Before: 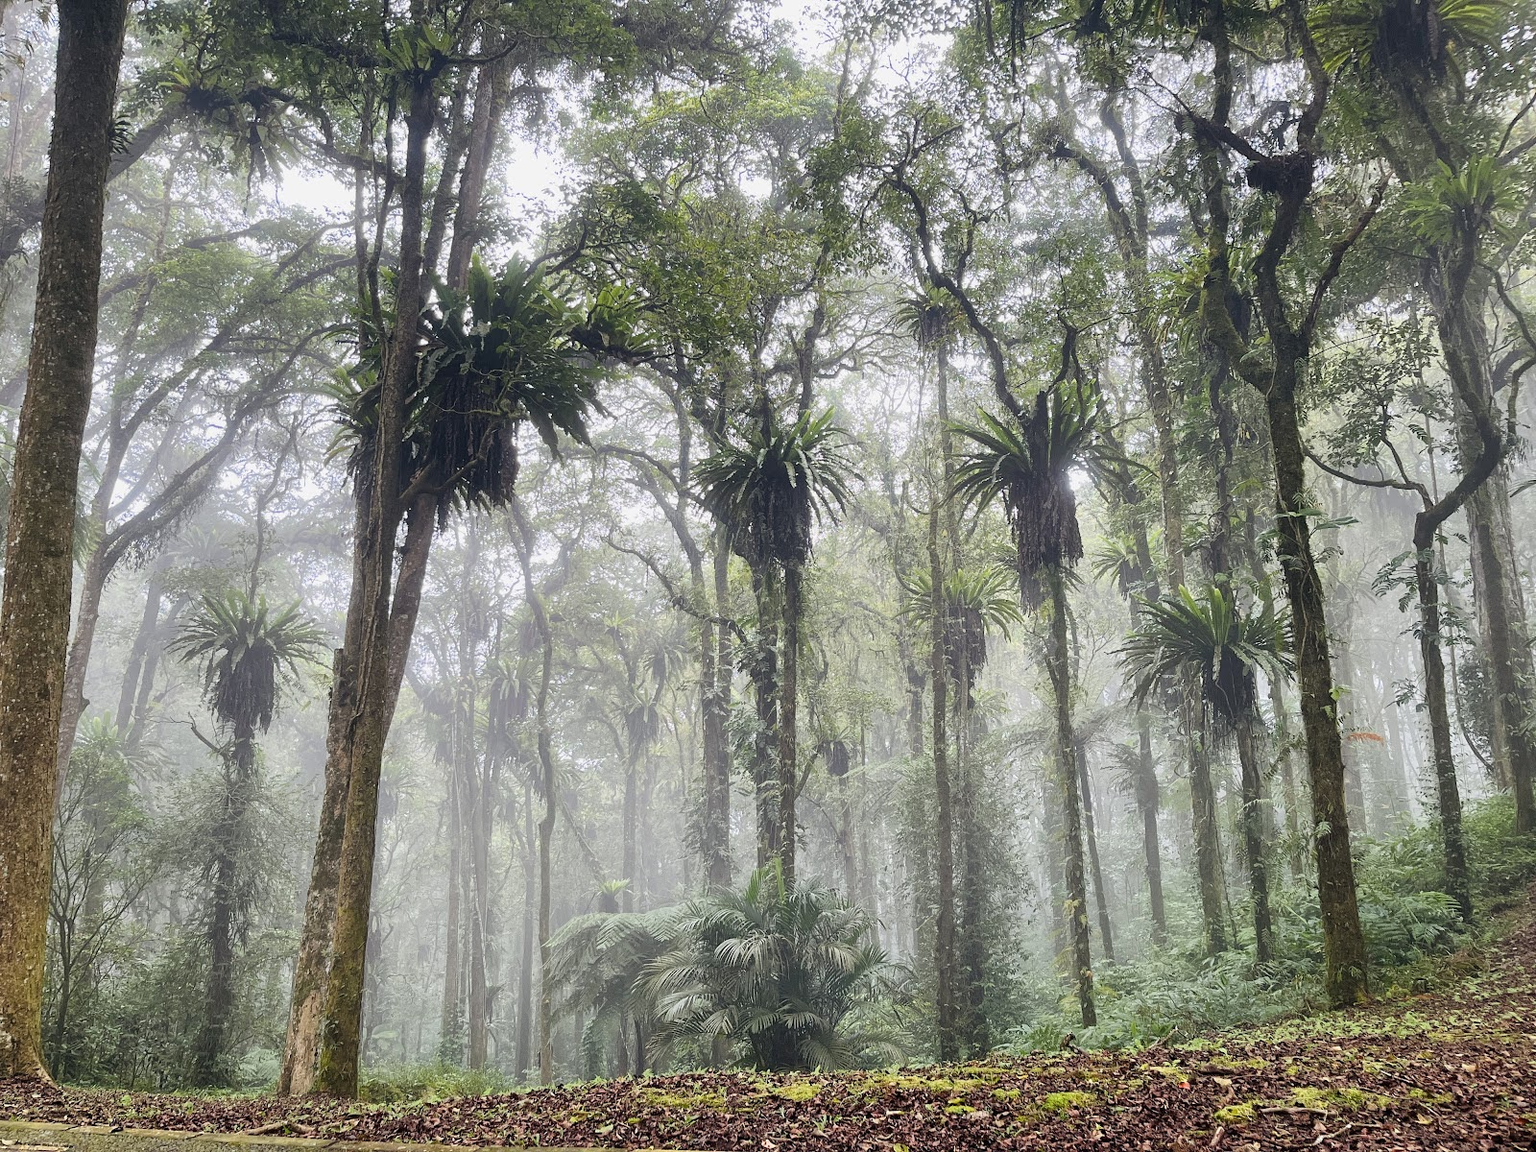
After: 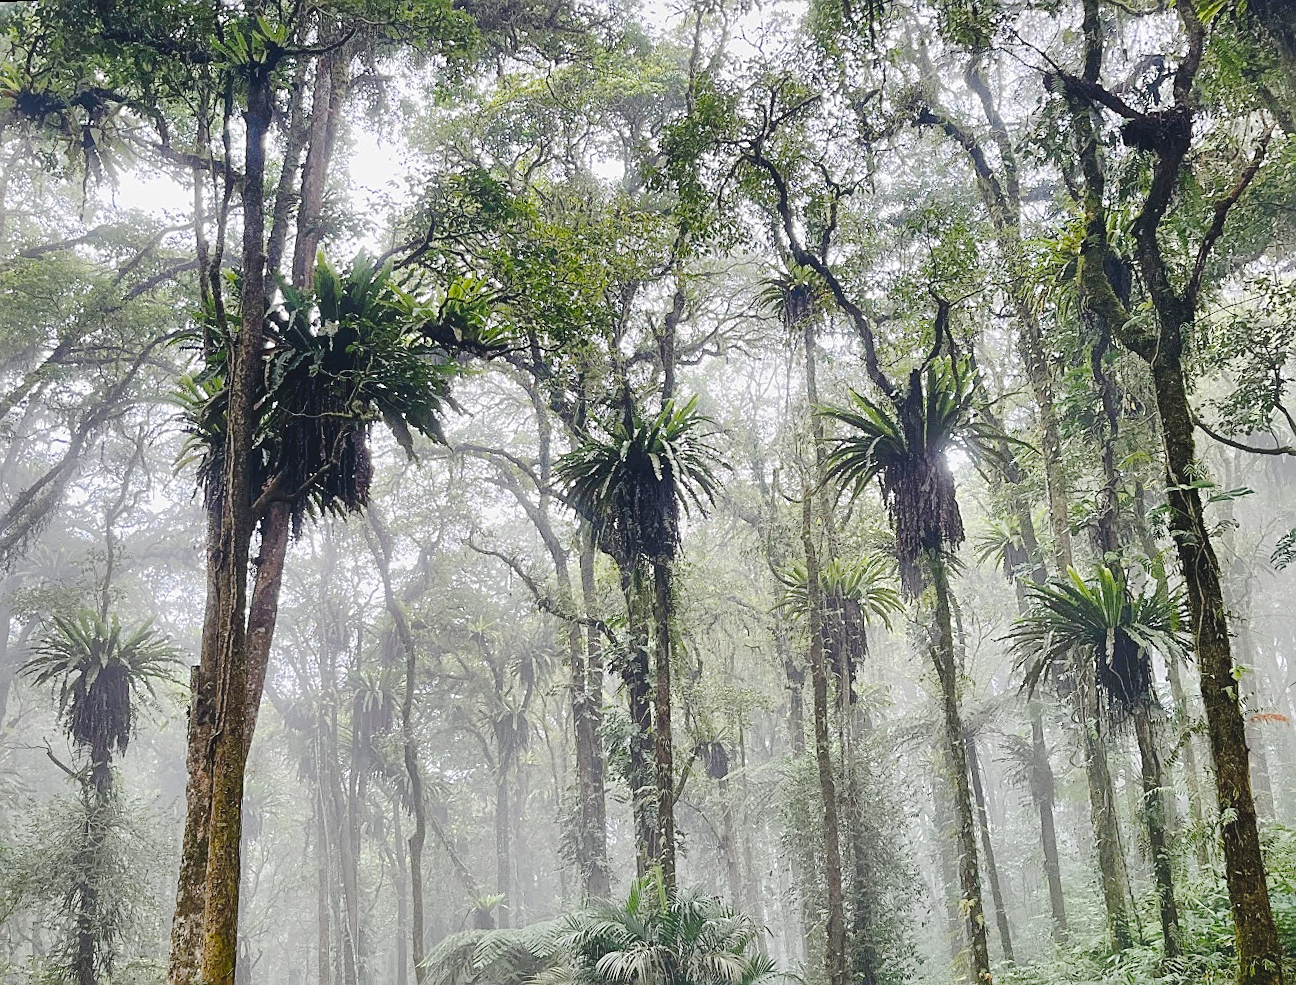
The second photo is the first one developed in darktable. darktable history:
sharpen: on, module defaults
crop and rotate: left 10.77%, top 5.1%, right 10.41%, bottom 16.76%
shadows and highlights: shadows 30.63, highlights -63.22, shadows color adjustment 98%, highlights color adjustment 58.61%, soften with gaussian
tone curve: curves: ch0 [(0, 0) (0.003, 0.058) (0.011, 0.061) (0.025, 0.065) (0.044, 0.076) (0.069, 0.083) (0.1, 0.09) (0.136, 0.102) (0.177, 0.145) (0.224, 0.196) (0.277, 0.278) (0.335, 0.375) (0.399, 0.486) (0.468, 0.578) (0.543, 0.651) (0.623, 0.717) (0.709, 0.783) (0.801, 0.838) (0.898, 0.91) (1, 1)], preserve colors none
tone equalizer: on, module defaults
rotate and perspective: rotation -2.22°, lens shift (horizontal) -0.022, automatic cropping off
